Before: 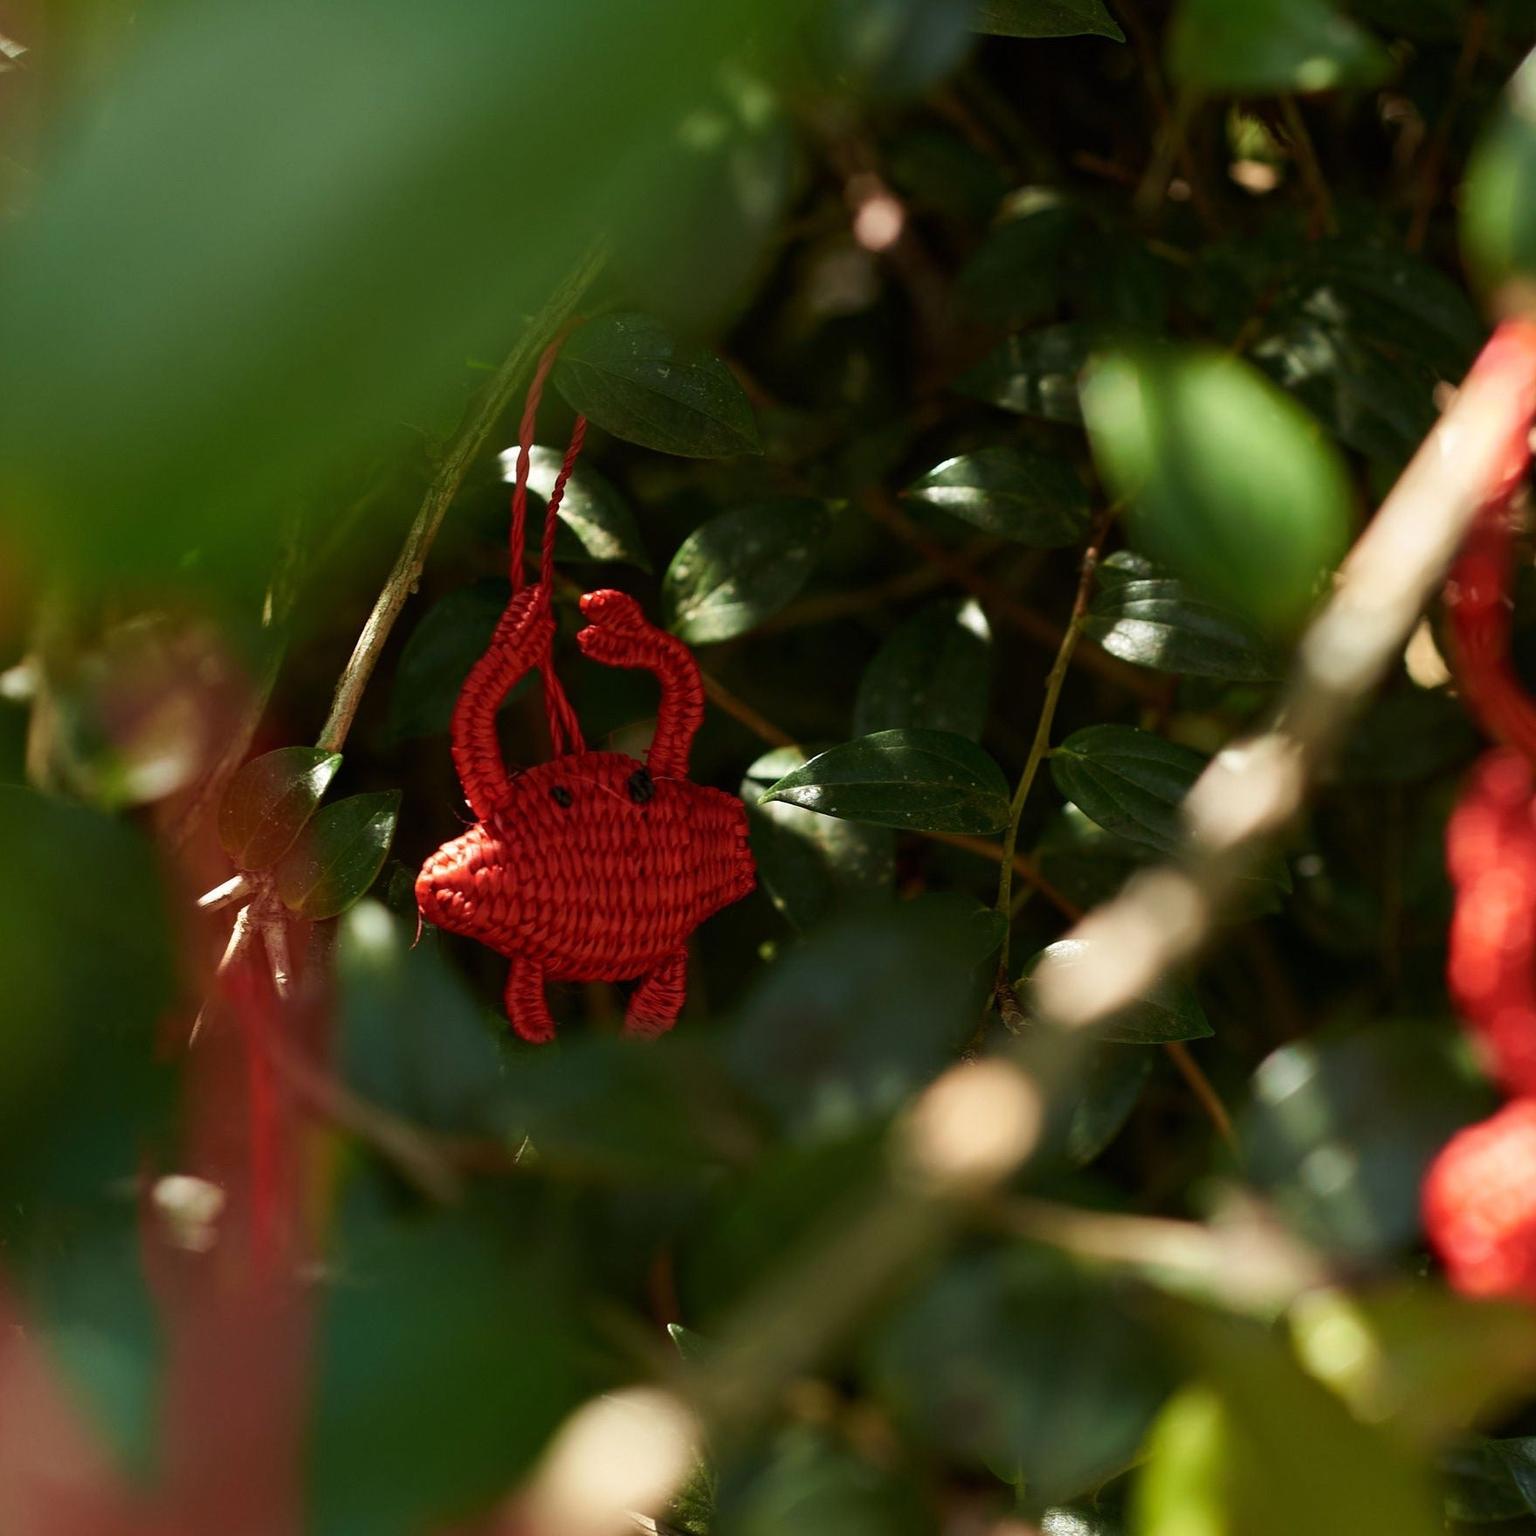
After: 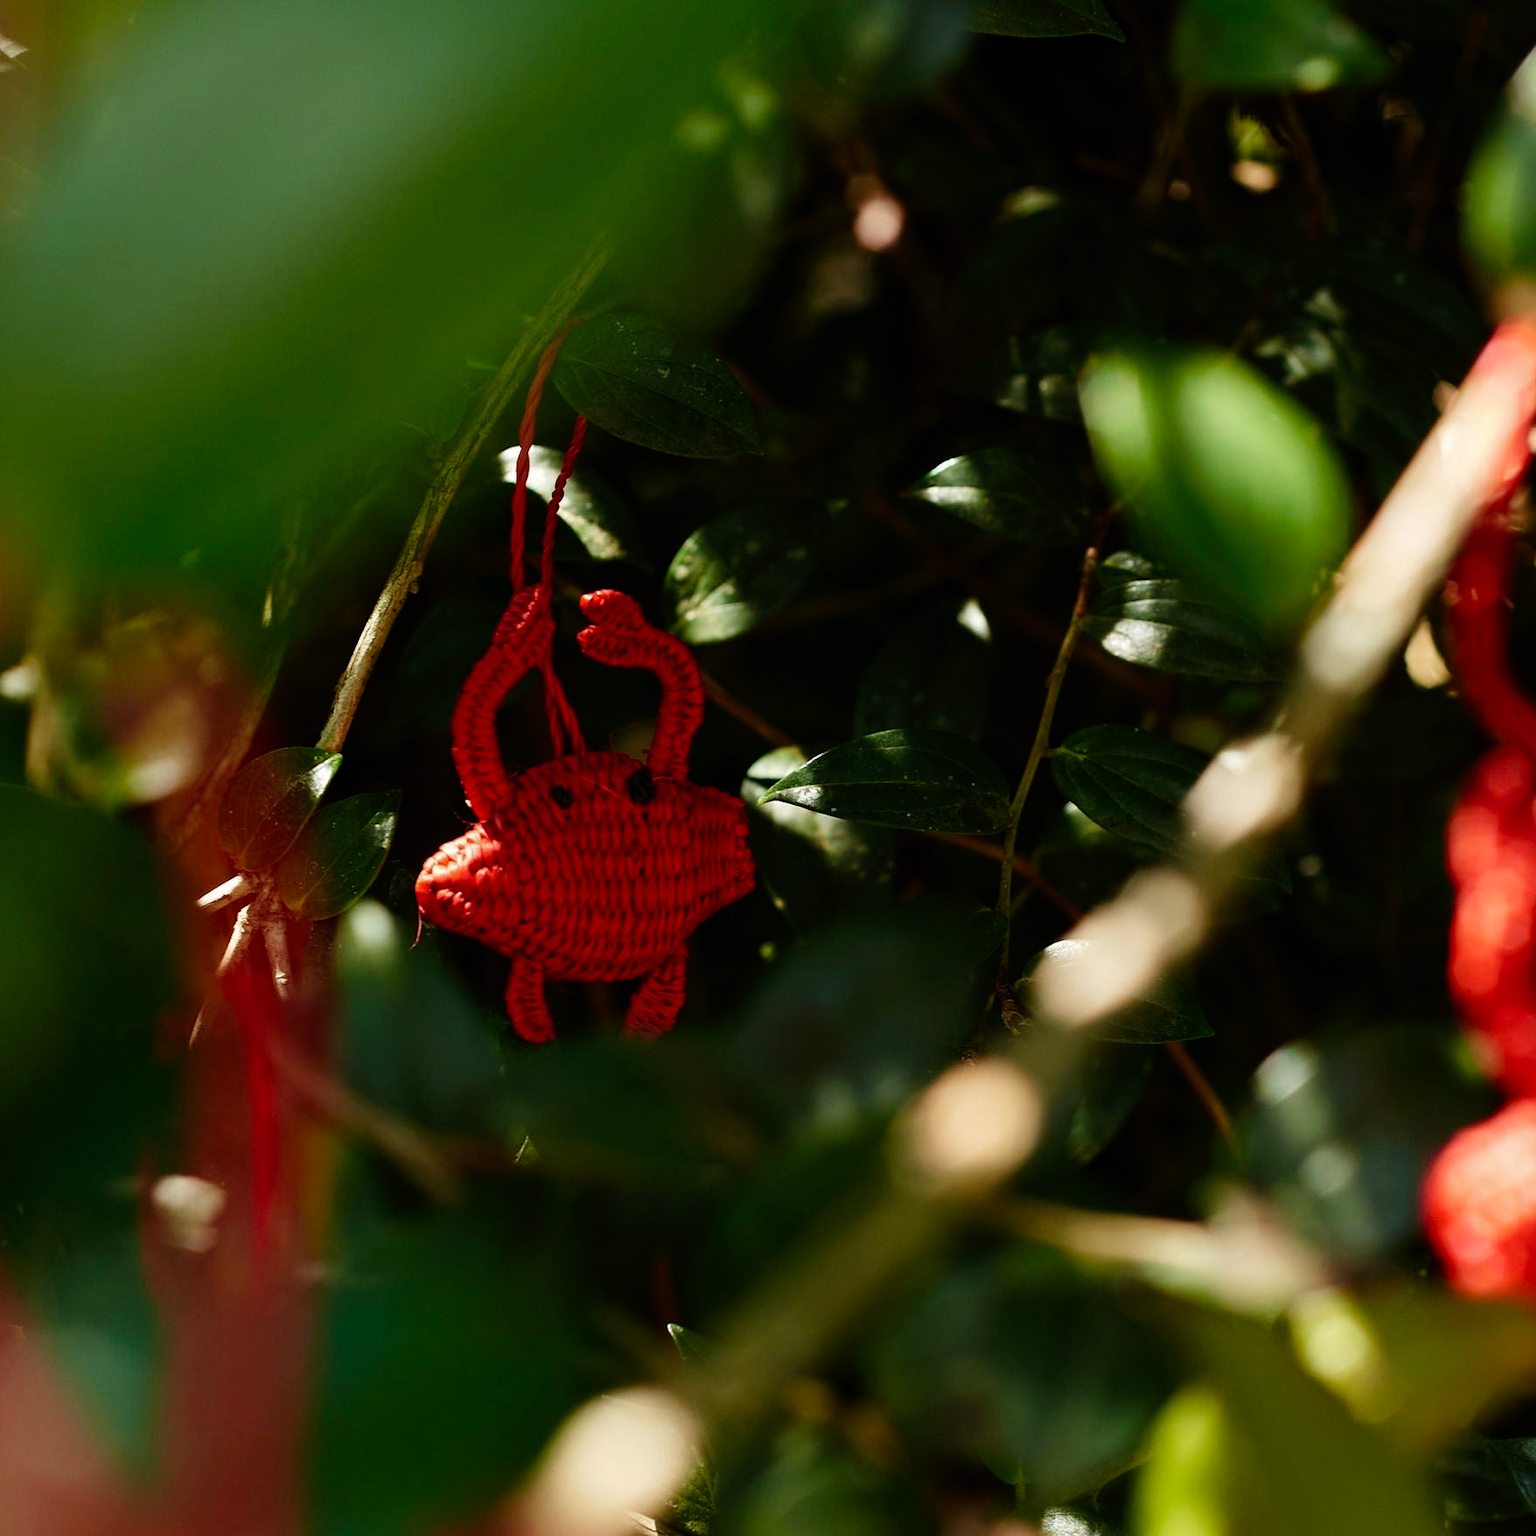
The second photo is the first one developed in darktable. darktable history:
tone curve: curves: ch0 [(0, 0) (0.003, 0.003) (0.011, 0.003) (0.025, 0.007) (0.044, 0.014) (0.069, 0.02) (0.1, 0.03) (0.136, 0.054) (0.177, 0.099) (0.224, 0.156) (0.277, 0.227) (0.335, 0.302) (0.399, 0.375) (0.468, 0.456) (0.543, 0.54) (0.623, 0.625) (0.709, 0.717) (0.801, 0.807) (0.898, 0.895) (1, 1)], preserve colors none
